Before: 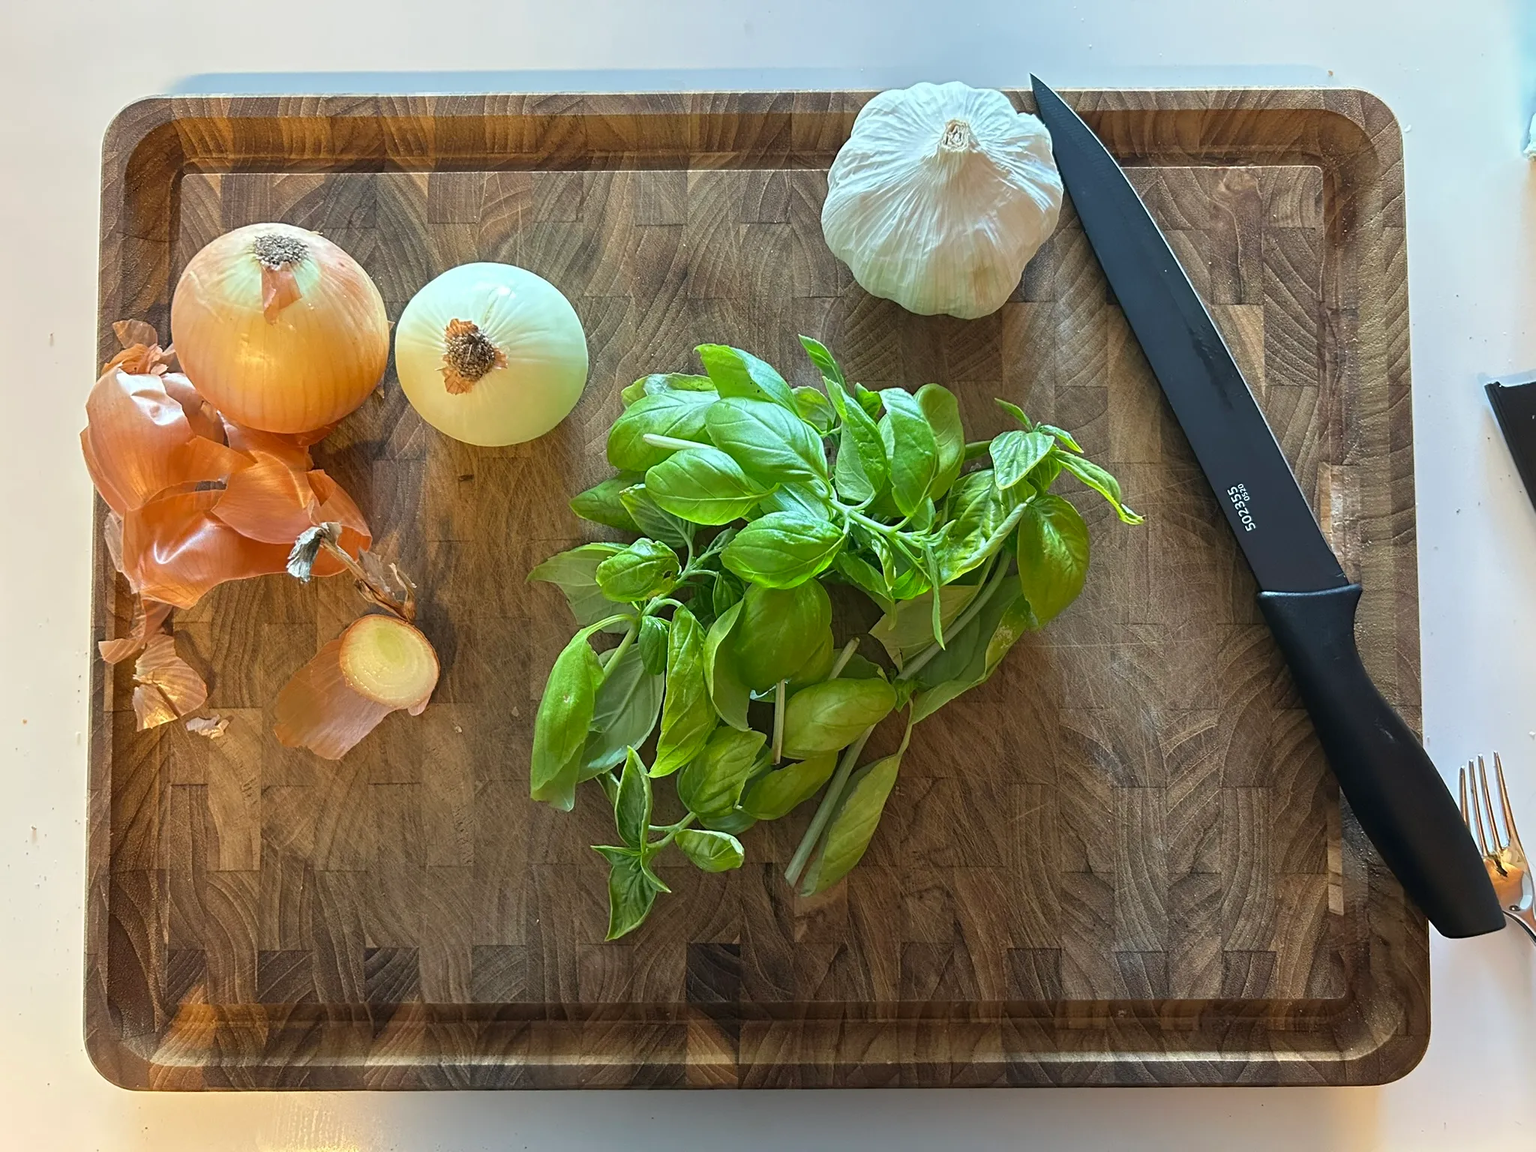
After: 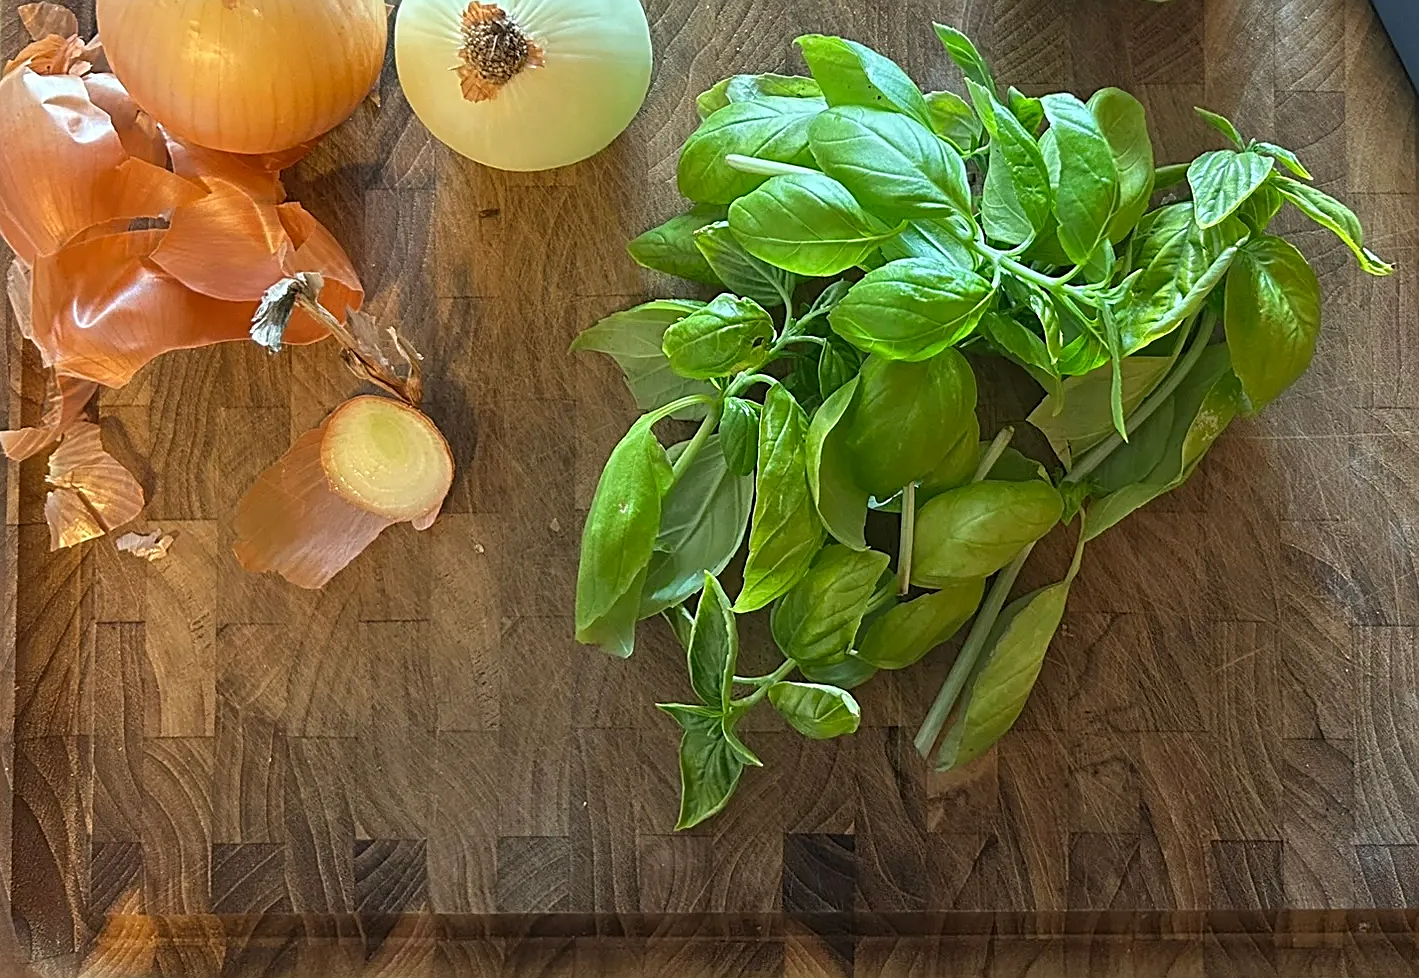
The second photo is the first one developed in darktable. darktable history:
sharpen: on, module defaults
crop: left 6.488%, top 27.668%, right 24.183%, bottom 8.656%
